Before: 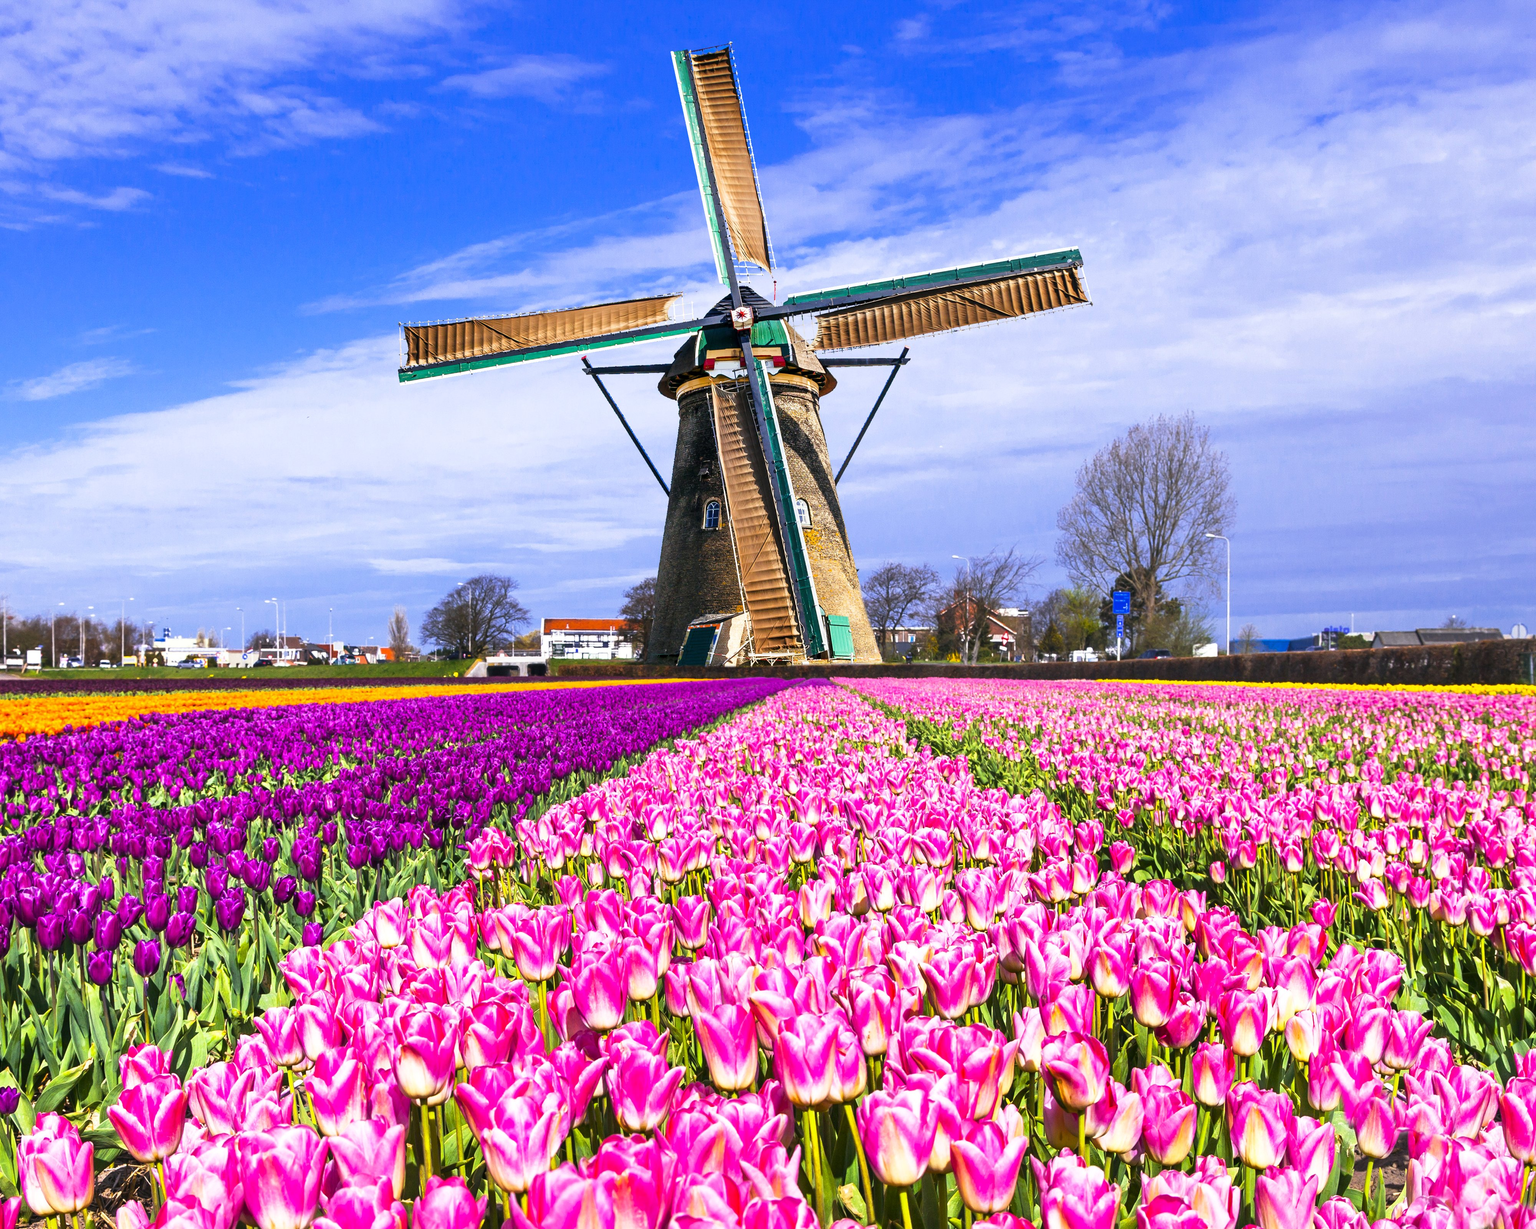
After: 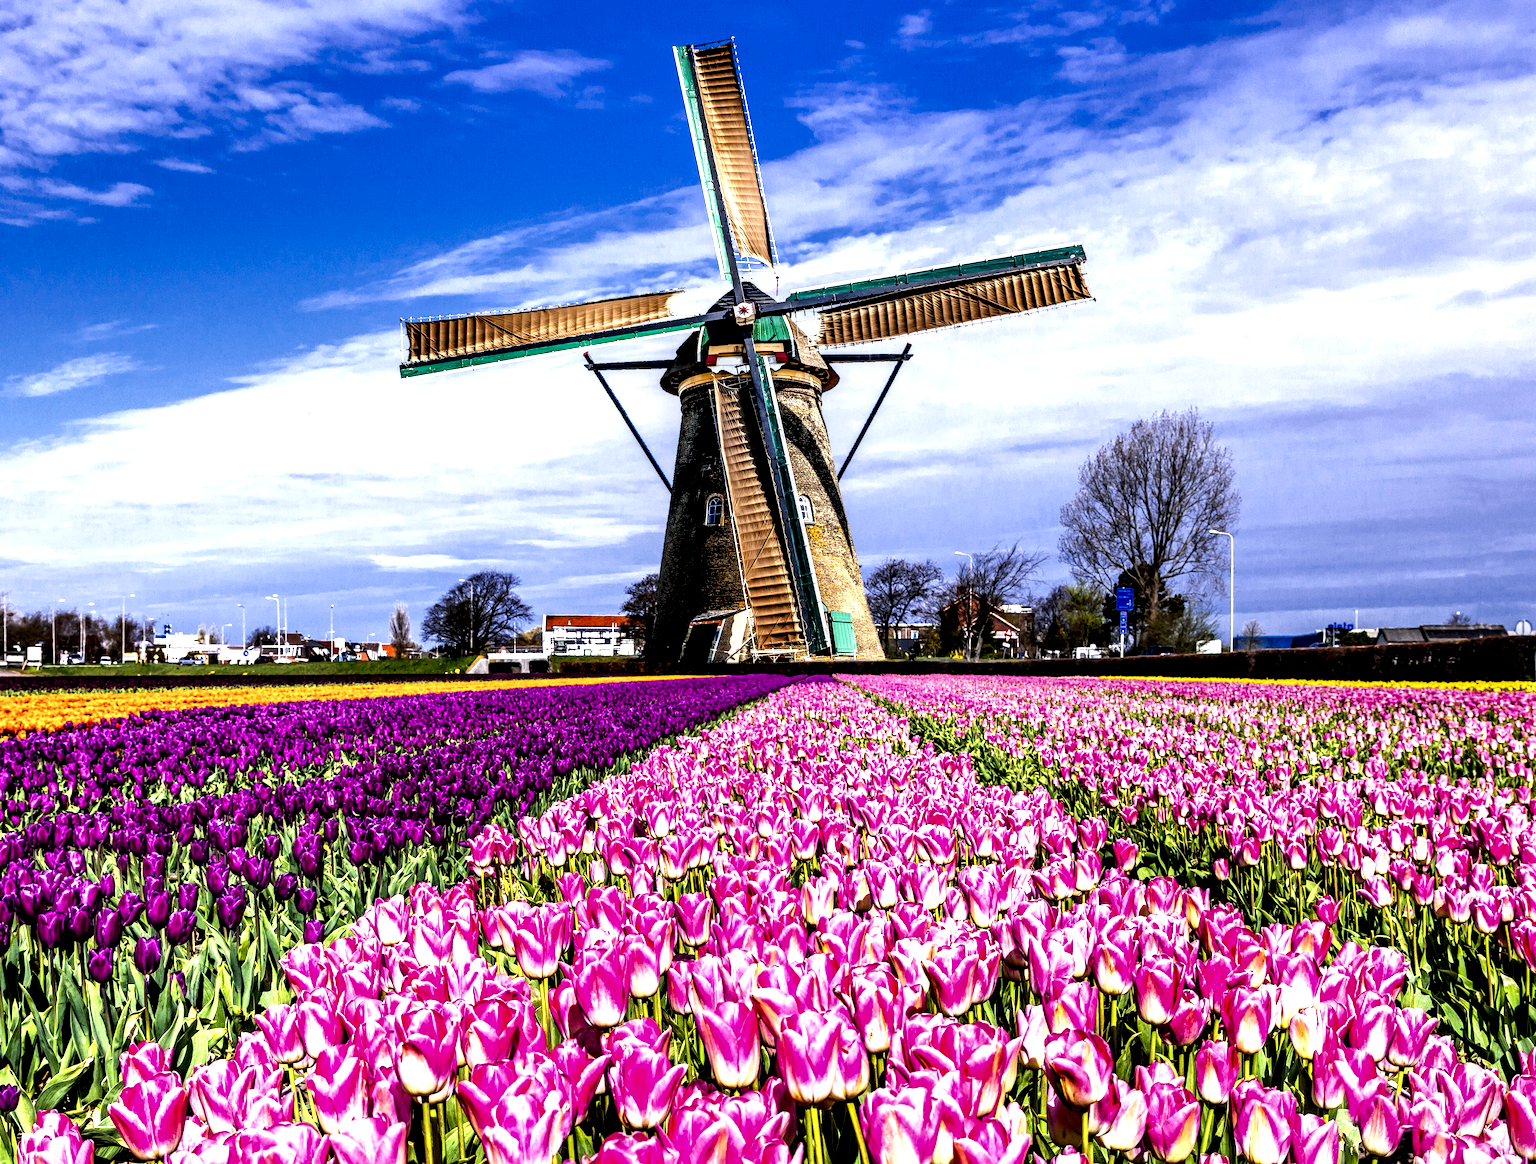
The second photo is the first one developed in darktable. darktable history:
local contrast: shadows 159%, detail 225%
crop: top 0.466%, right 0.264%, bottom 5.035%
